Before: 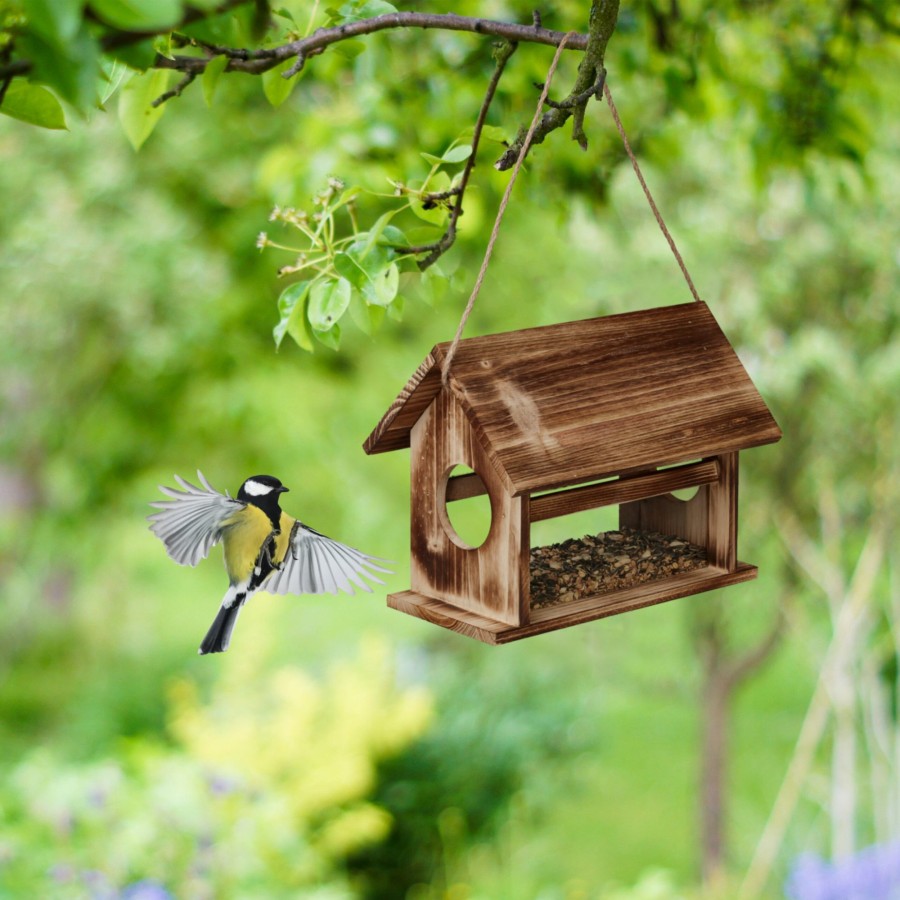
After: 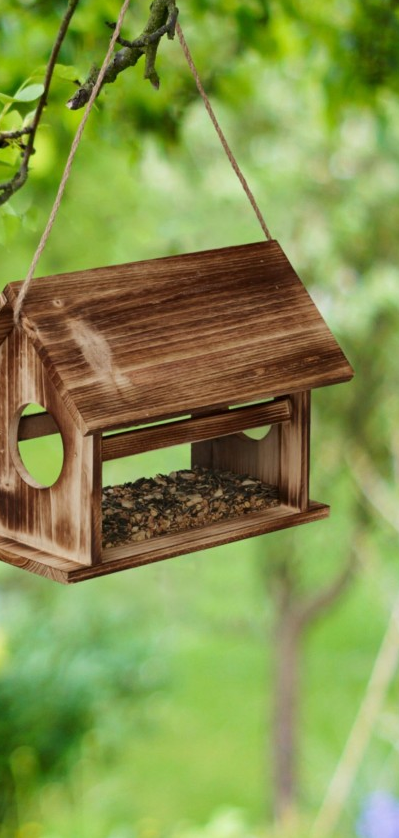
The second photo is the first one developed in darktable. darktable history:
exposure: exposure 0.014 EV, compensate highlight preservation false
crop: left 47.595%, top 6.855%, right 7.992%
